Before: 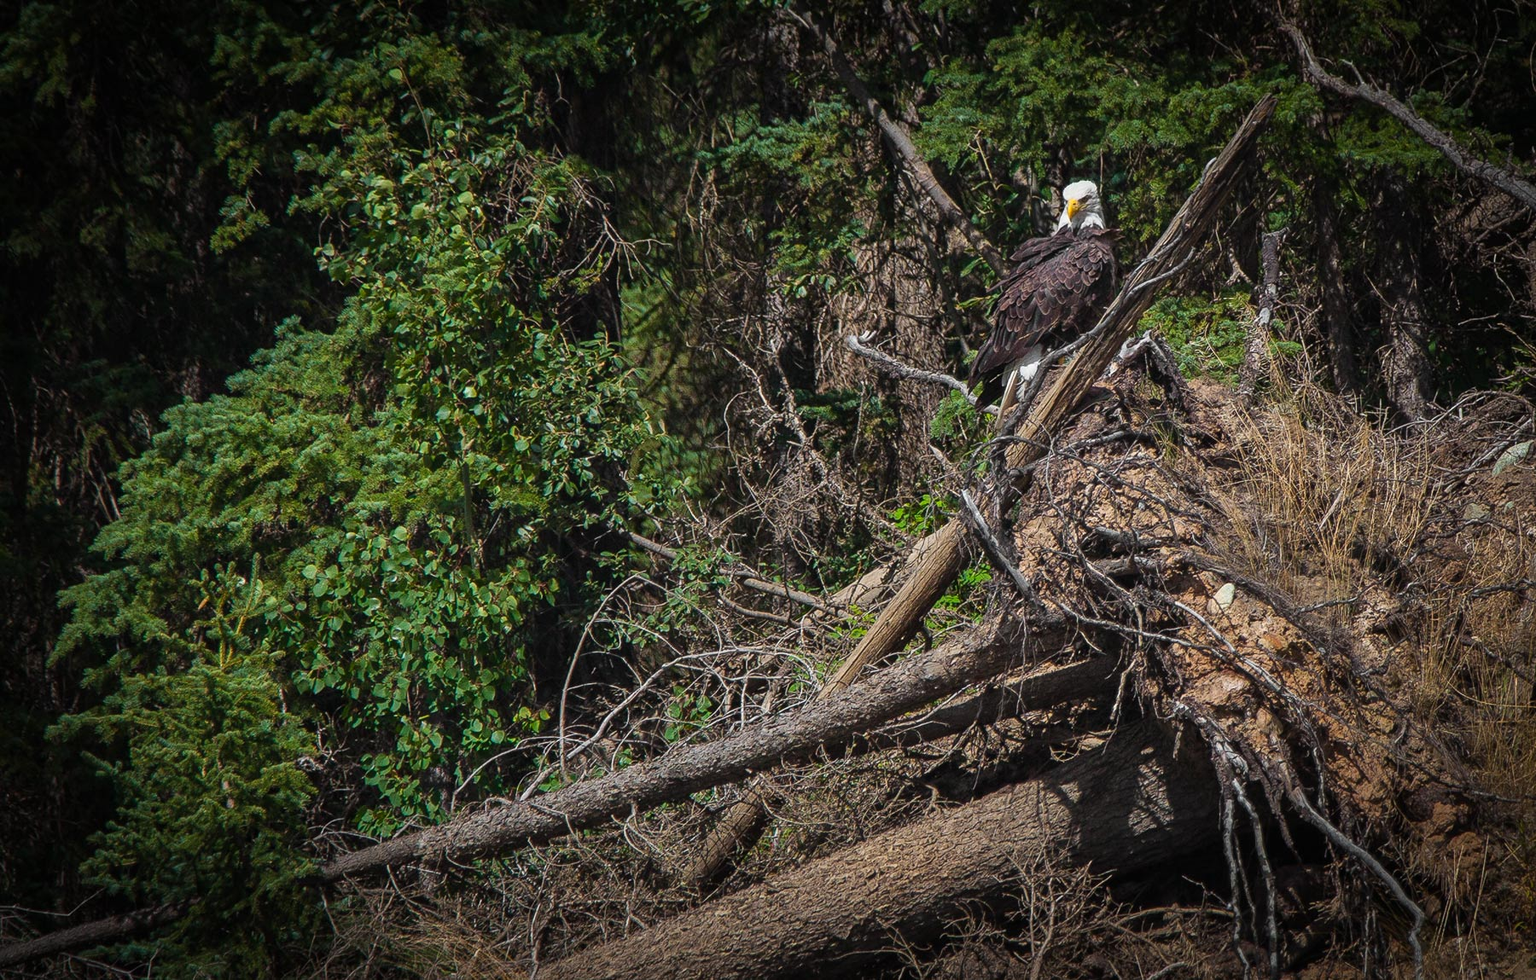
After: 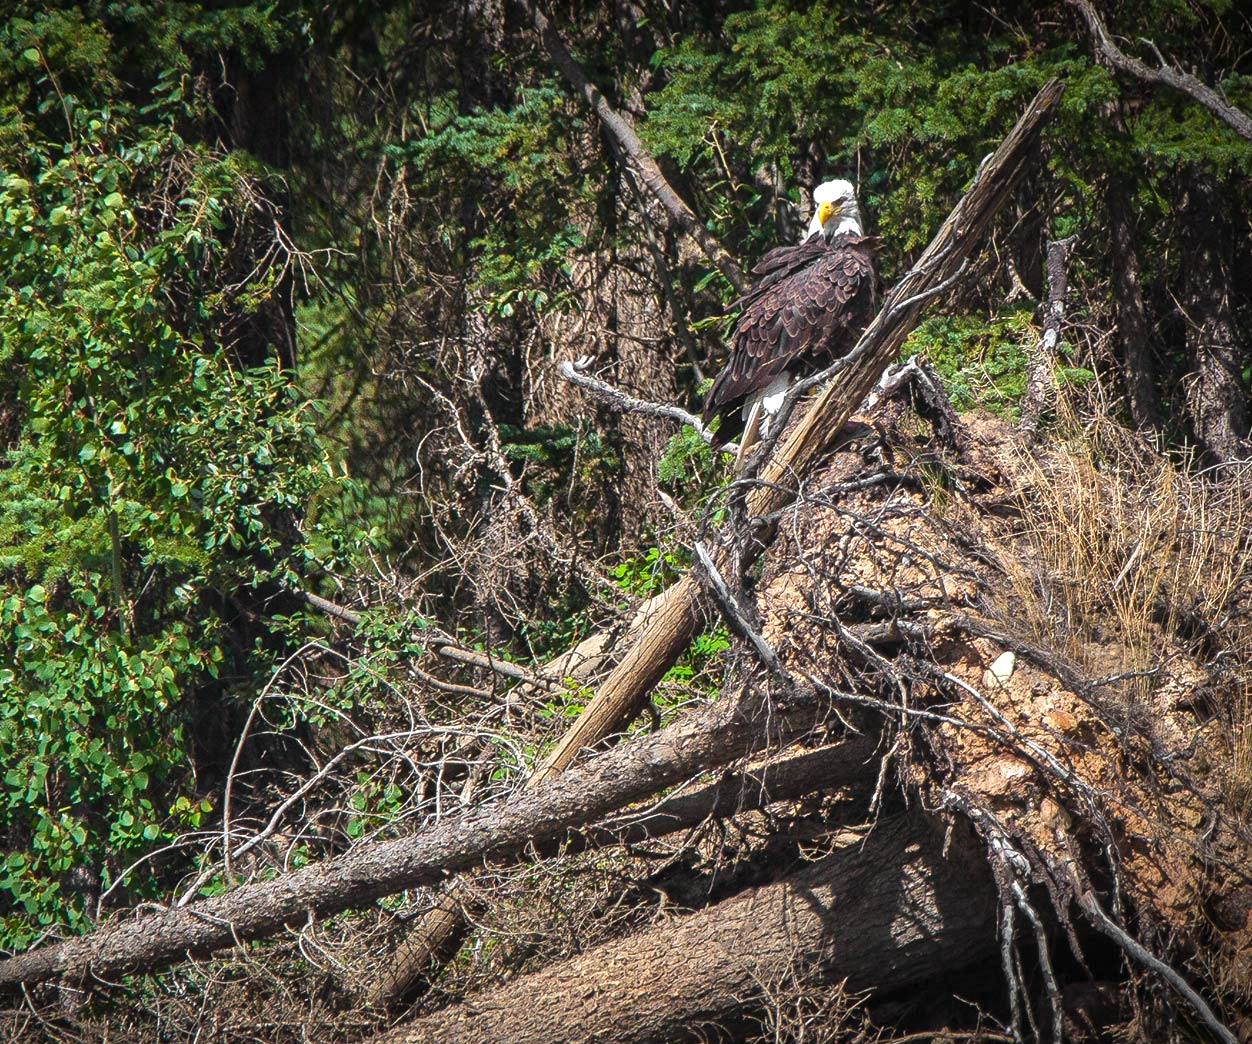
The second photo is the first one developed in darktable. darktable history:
exposure: exposure 0.785 EV, compensate highlight preservation false
crop and rotate: left 24.034%, top 2.838%, right 6.406%, bottom 6.299%
